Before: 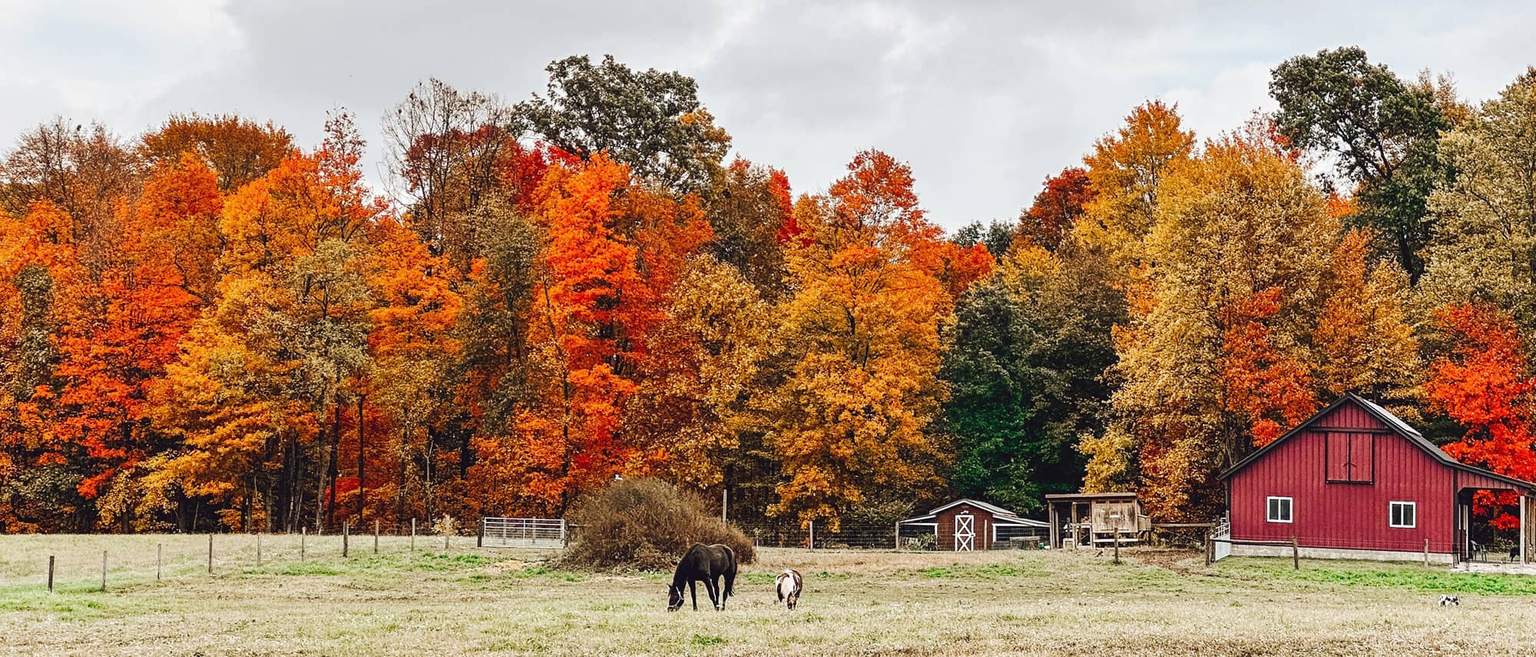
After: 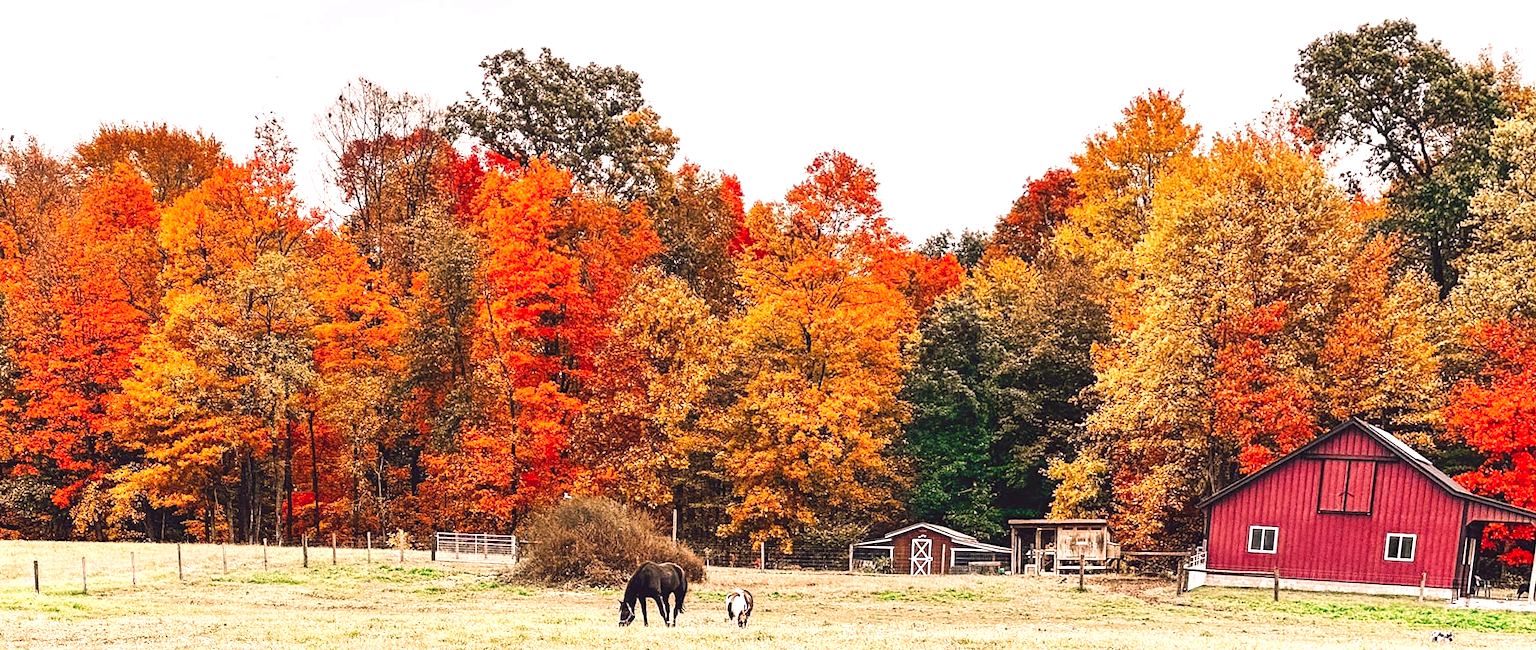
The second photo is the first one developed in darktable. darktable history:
color correction: highlights a* 12.23, highlights b* 5.41
exposure: exposure 0.722 EV, compensate highlight preservation false
rotate and perspective: rotation 0.062°, lens shift (vertical) 0.115, lens shift (horizontal) -0.133, crop left 0.047, crop right 0.94, crop top 0.061, crop bottom 0.94
grain: on, module defaults
